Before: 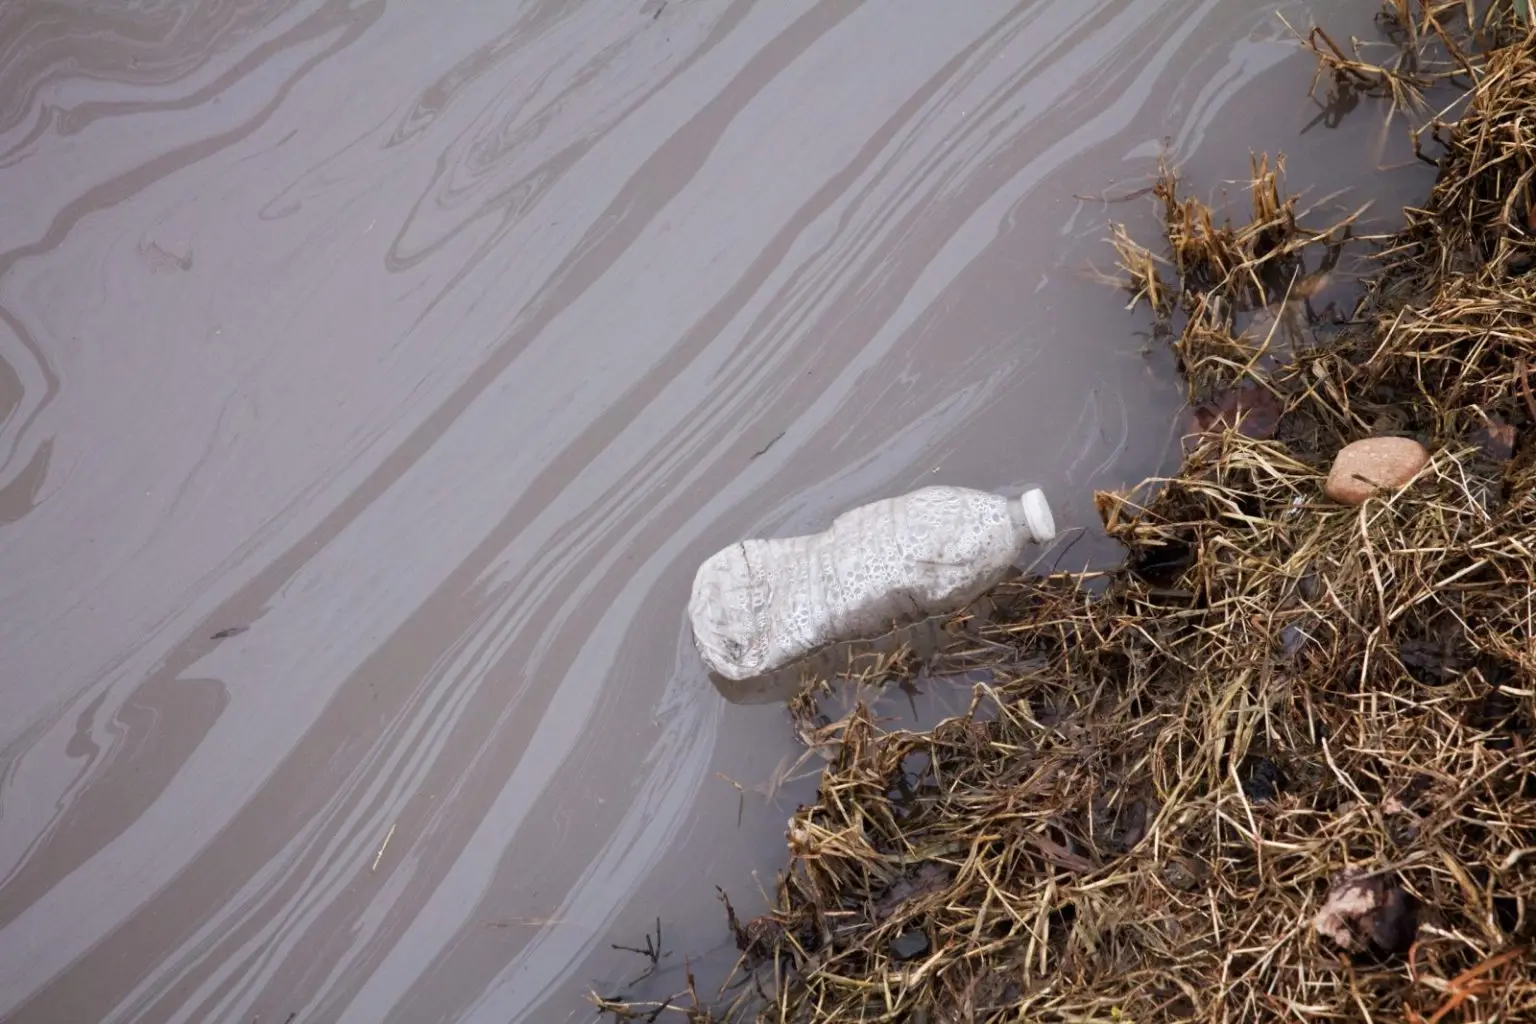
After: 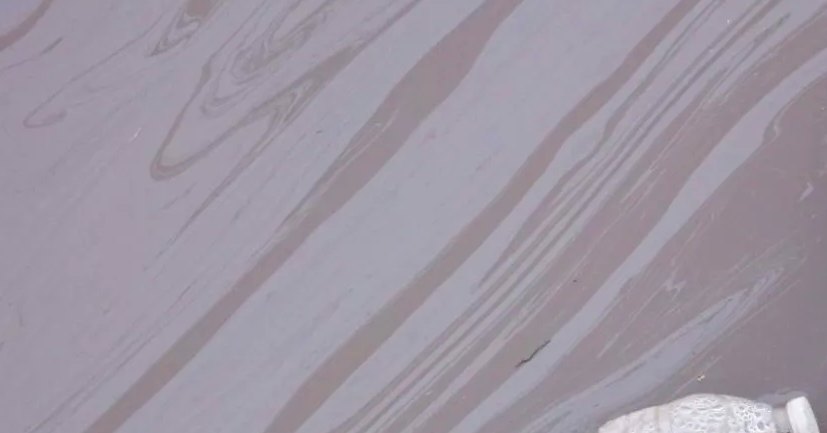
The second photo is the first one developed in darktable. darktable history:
crop: left 15.306%, top 9.065%, right 30.789%, bottom 48.638%
velvia: on, module defaults
